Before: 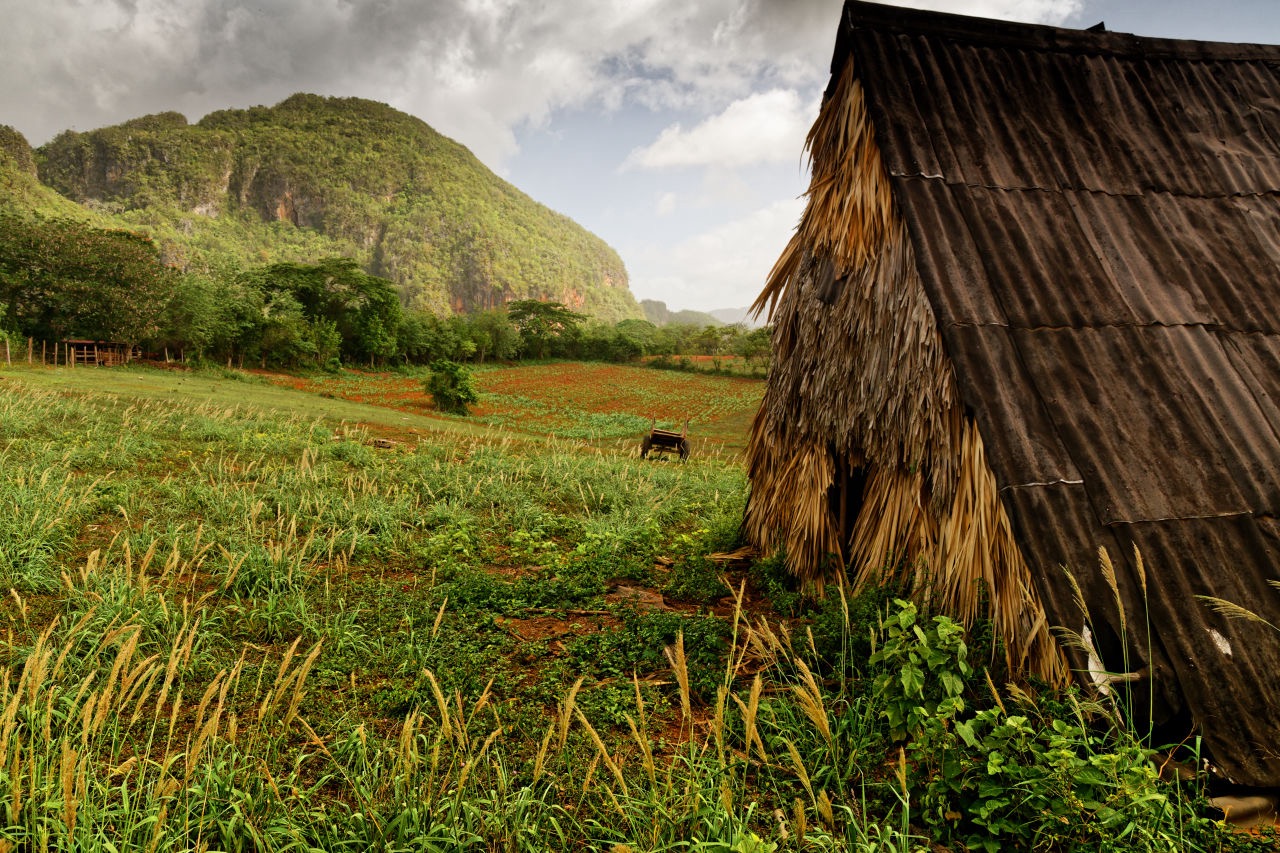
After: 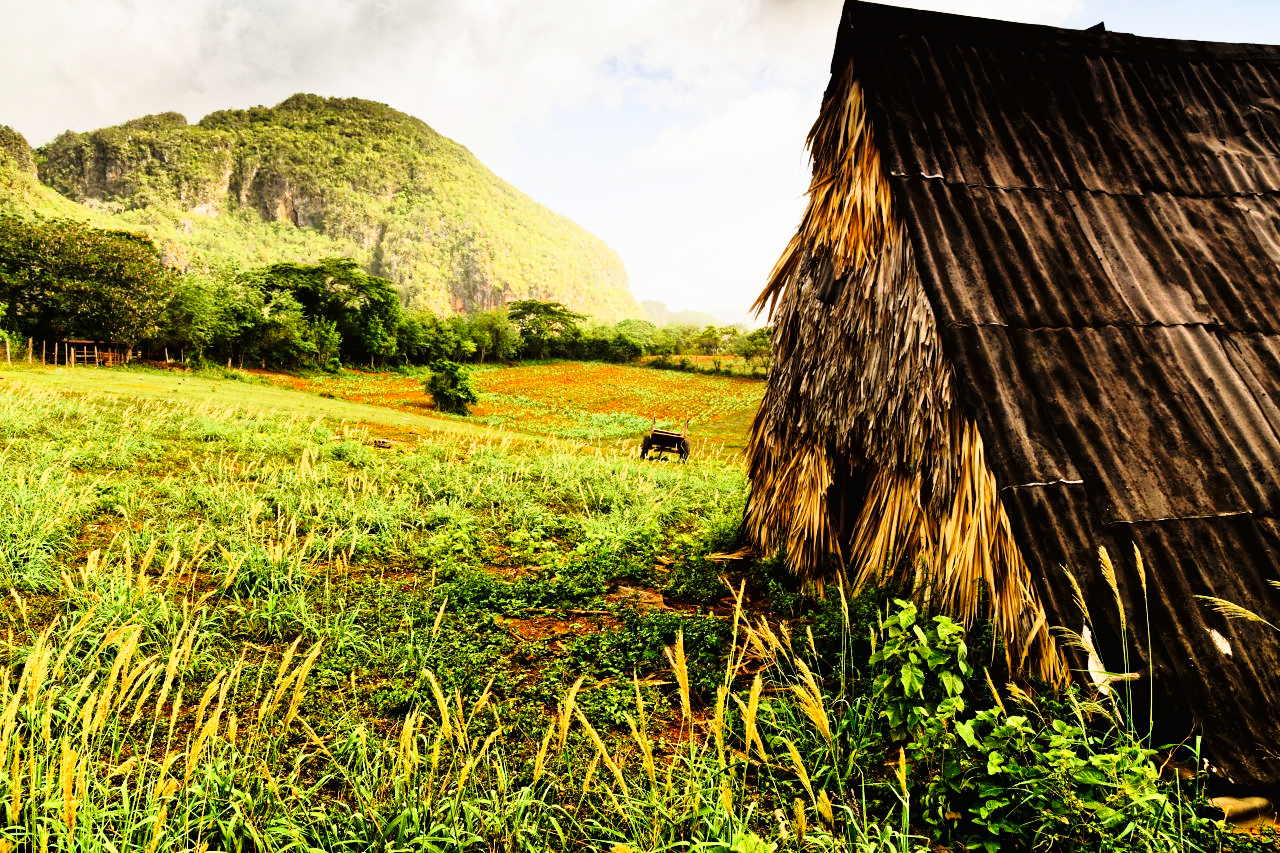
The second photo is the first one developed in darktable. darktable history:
base curve: curves: ch0 [(0, 0) (0.028, 0.03) (0.121, 0.232) (0.46, 0.748) (0.859, 0.968) (1, 1)], preserve colors none
tone curve: curves: ch0 [(0.016, 0.011) (0.084, 0.026) (0.469, 0.508) (0.721, 0.862) (1, 1)], color space Lab, linked channels, preserve colors none
